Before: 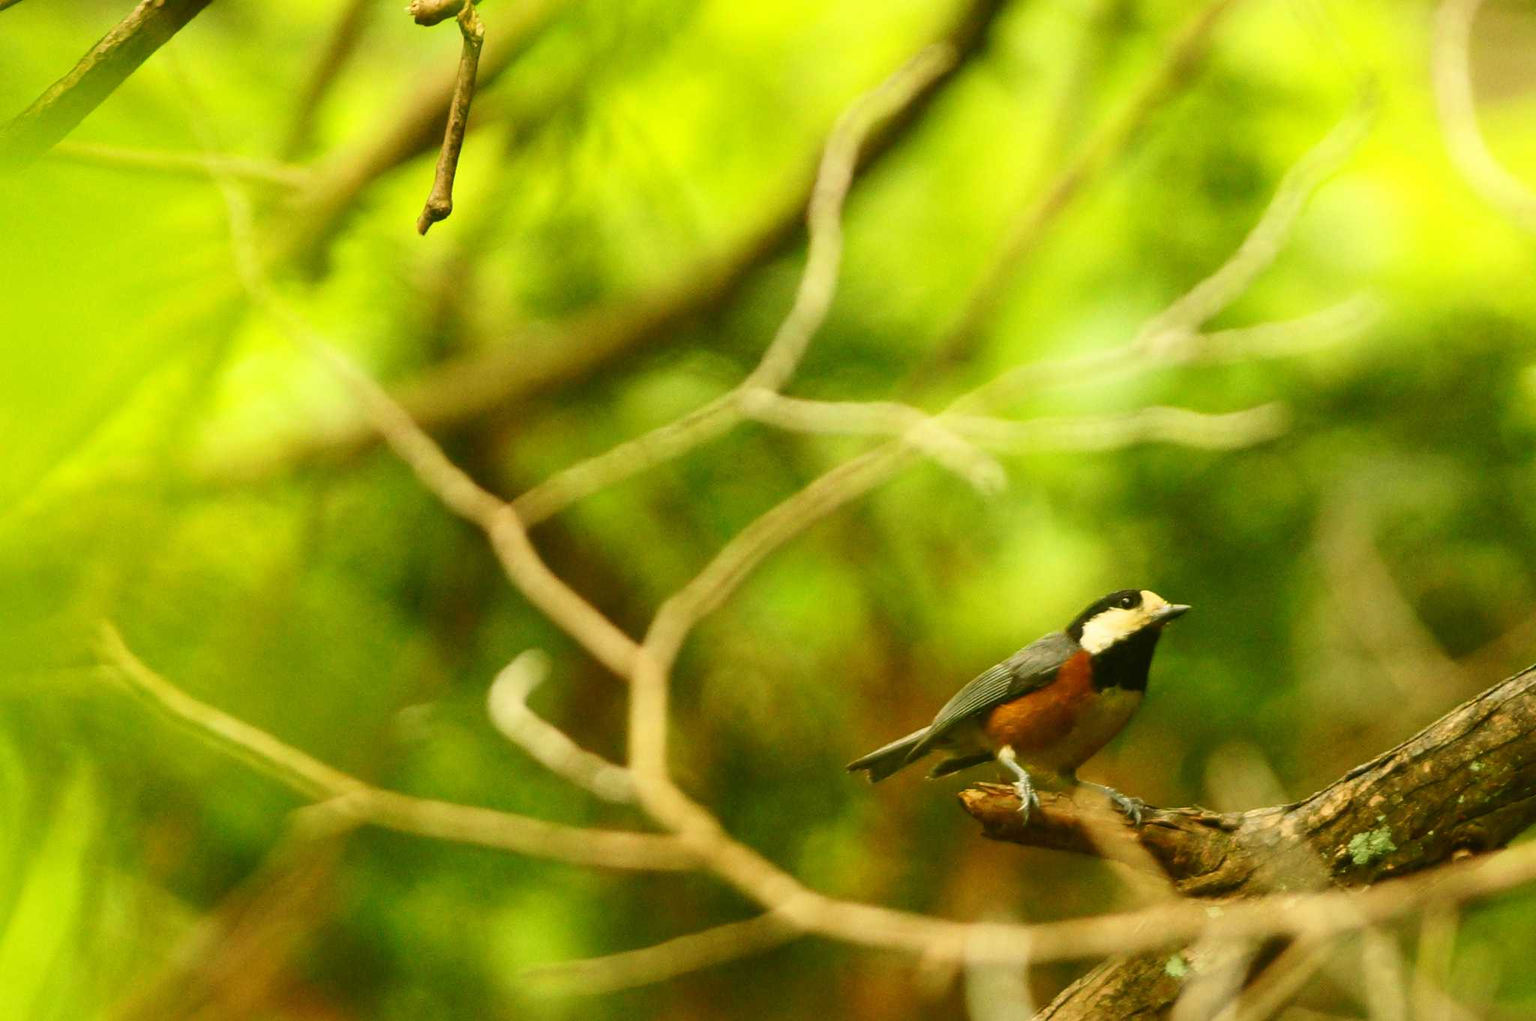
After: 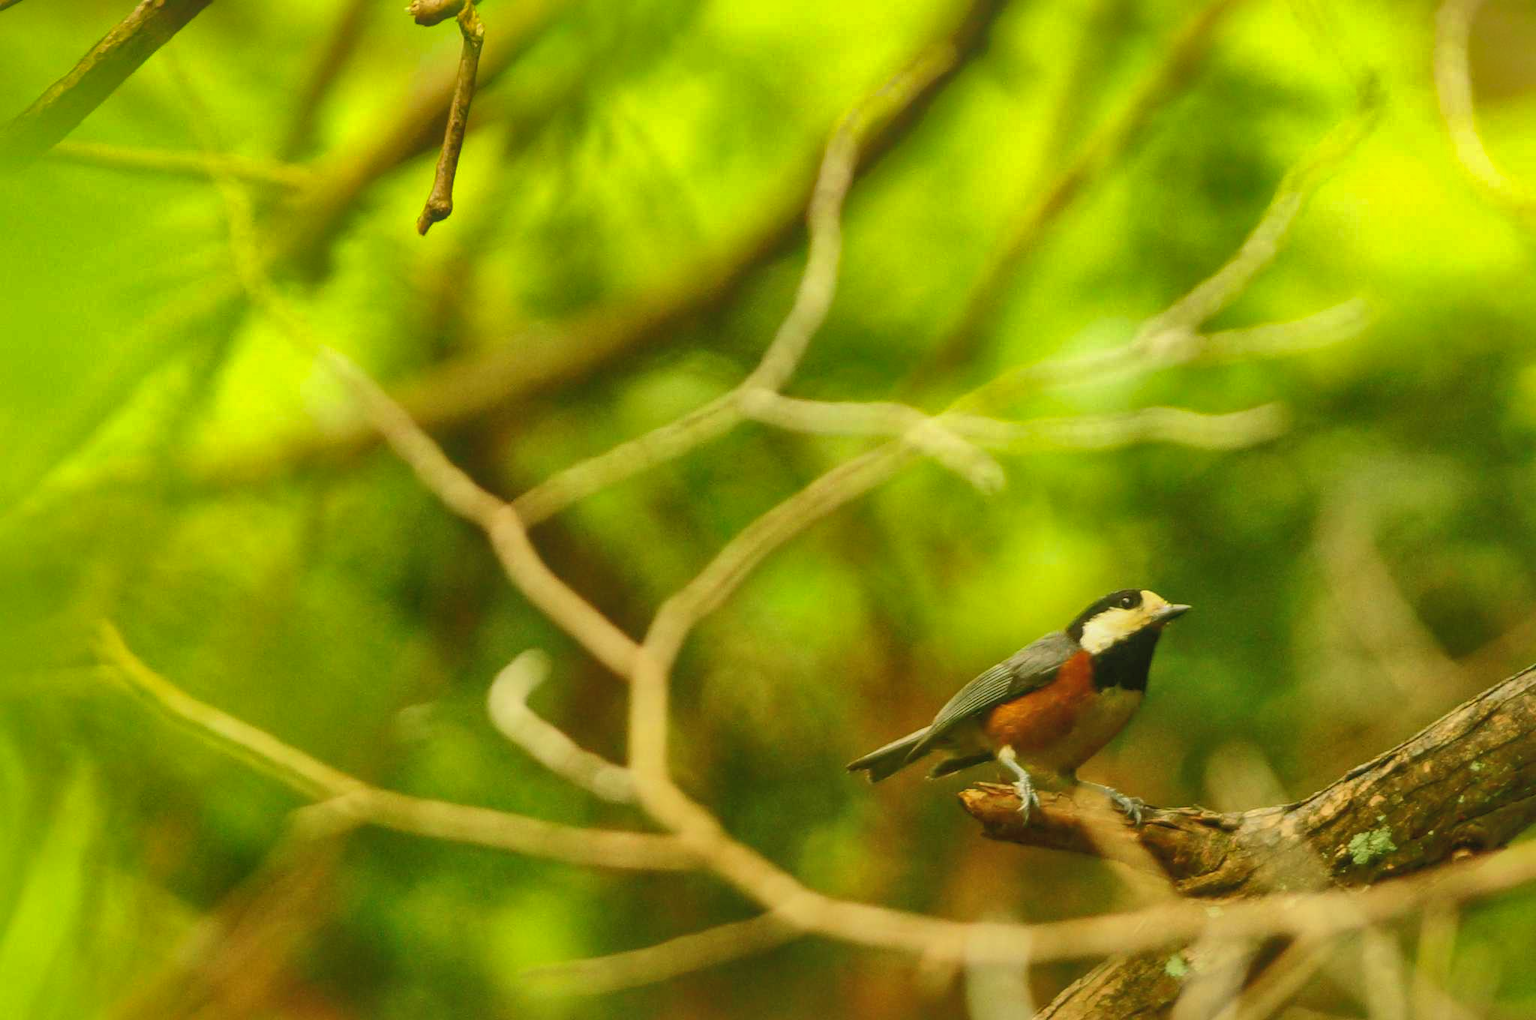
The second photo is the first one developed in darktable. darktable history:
tone equalizer: edges refinement/feathering 500, mask exposure compensation -1.57 EV, preserve details no
local contrast: detail 109%
shadows and highlights: shadows 60.56, highlights -60.01, highlights color adjustment 49.78%
